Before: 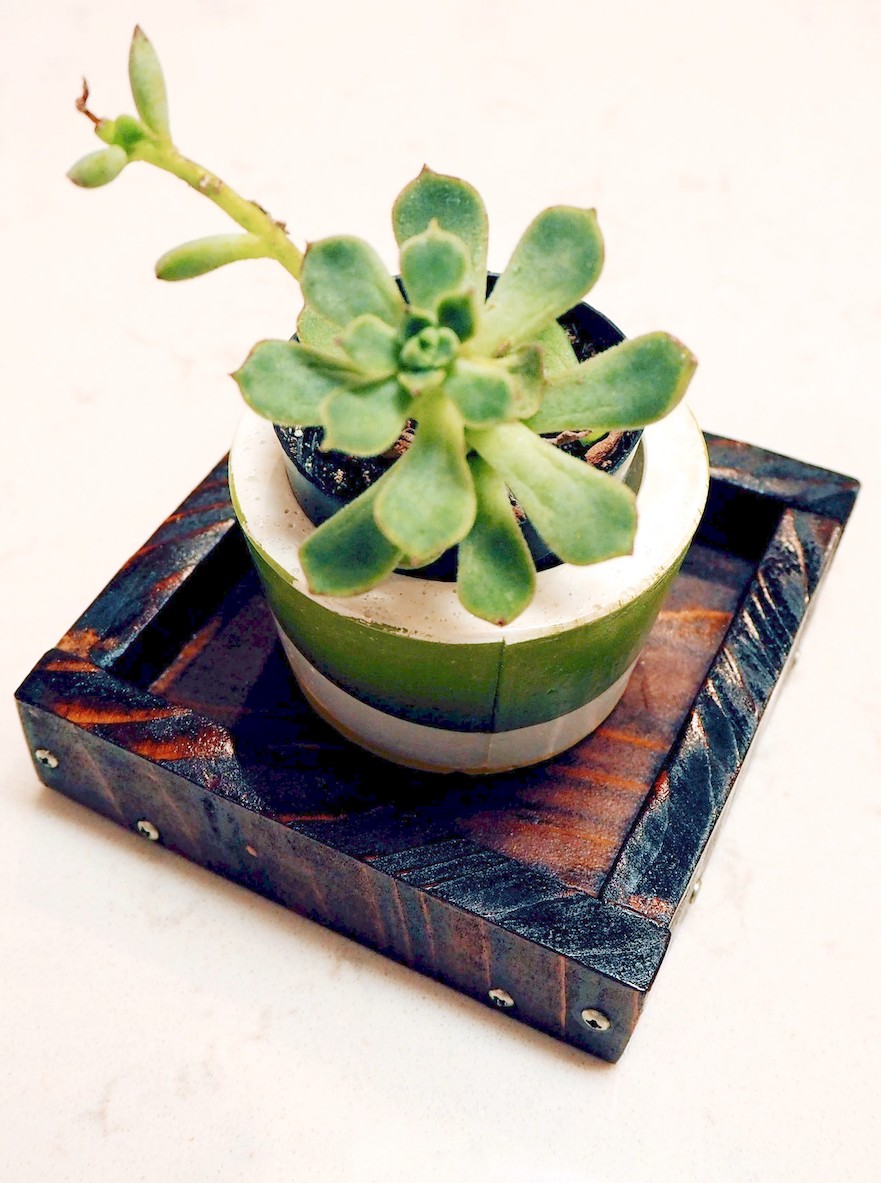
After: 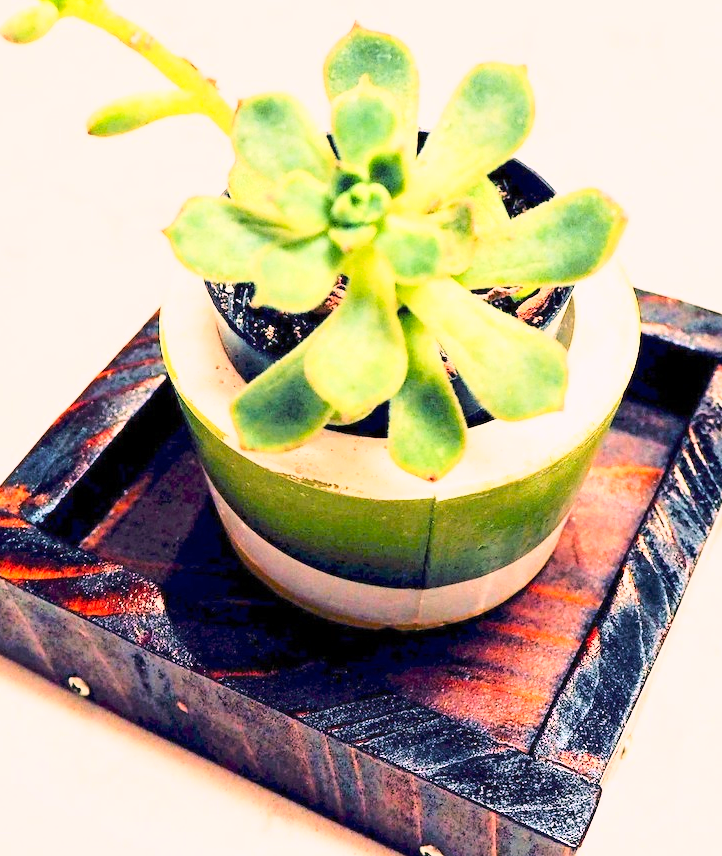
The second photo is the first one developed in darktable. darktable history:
contrast brightness saturation: contrast 0.072, brightness 0.08, saturation 0.185
crop: left 7.916%, top 12.194%, right 10.123%, bottom 15.445%
base curve: curves: ch0 [(0, 0) (0.026, 0.03) (0.109, 0.232) (0.351, 0.748) (0.669, 0.968) (1, 1)]
color correction: highlights a* 12.77, highlights b* 5.47
